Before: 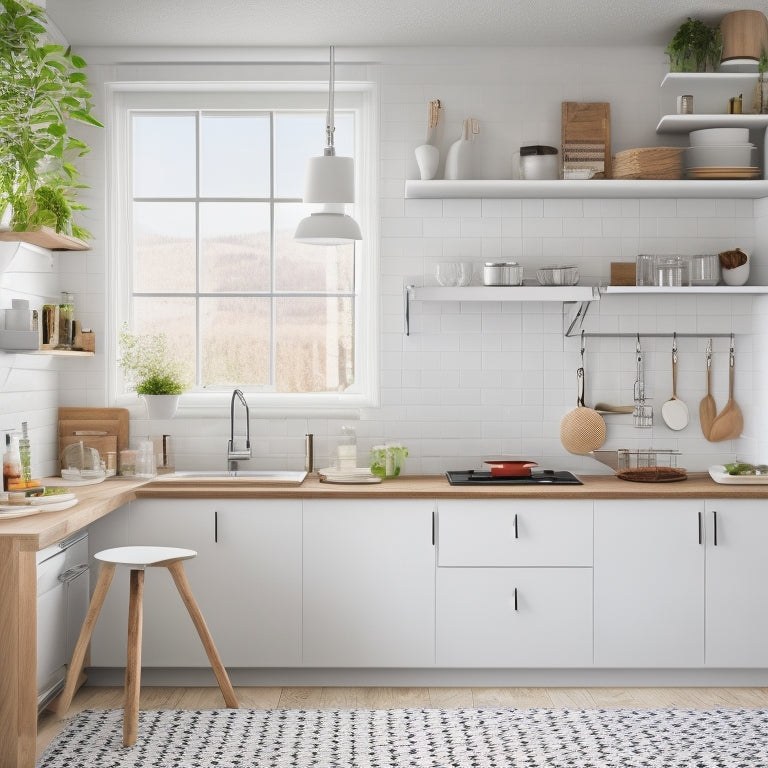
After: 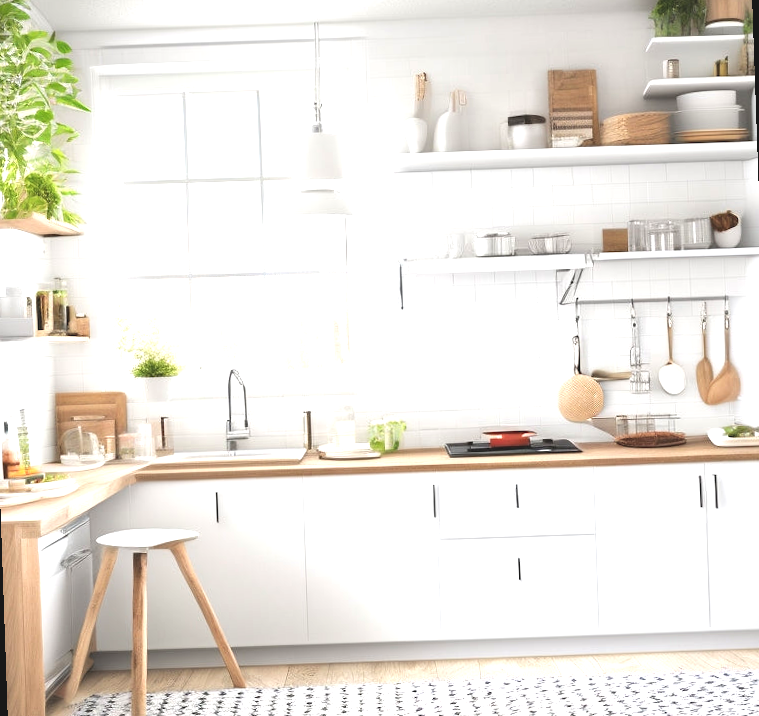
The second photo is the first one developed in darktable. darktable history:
rotate and perspective: rotation -2°, crop left 0.022, crop right 0.978, crop top 0.049, crop bottom 0.951
exposure: black level correction -0.005, exposure 1.002 EV, compensate highlight preservation false
